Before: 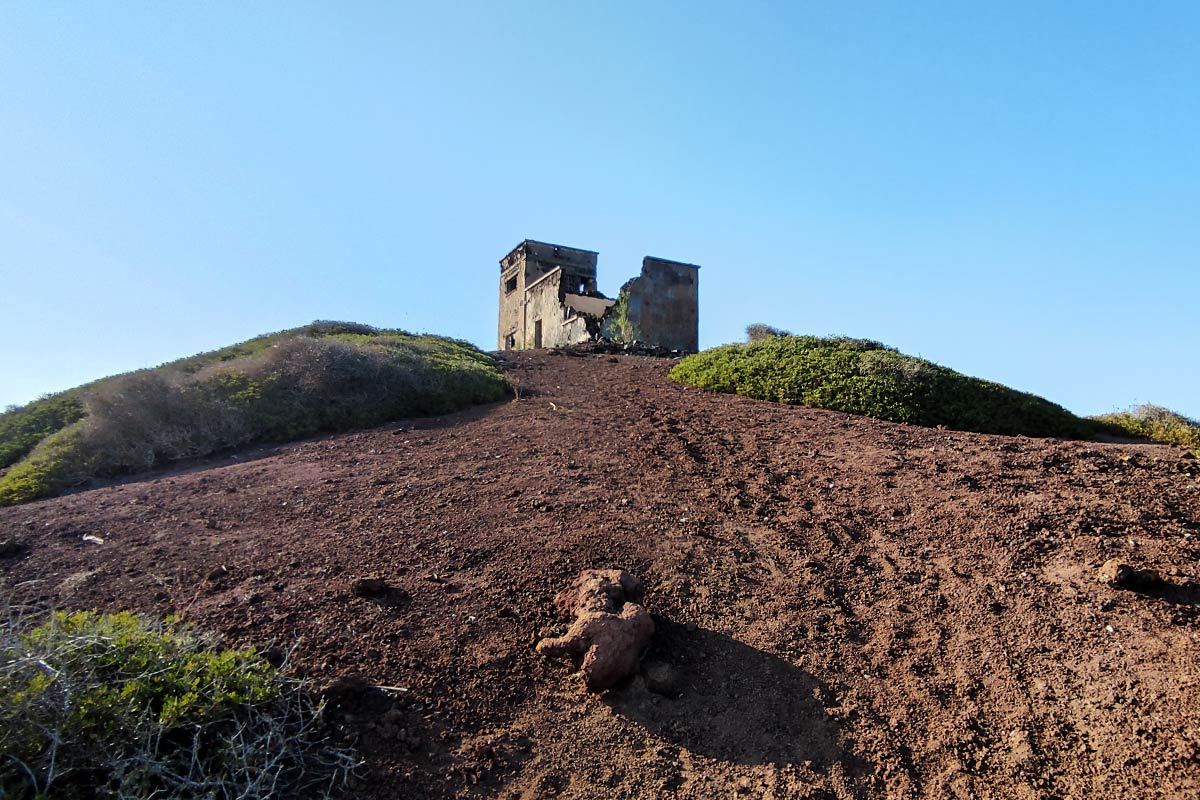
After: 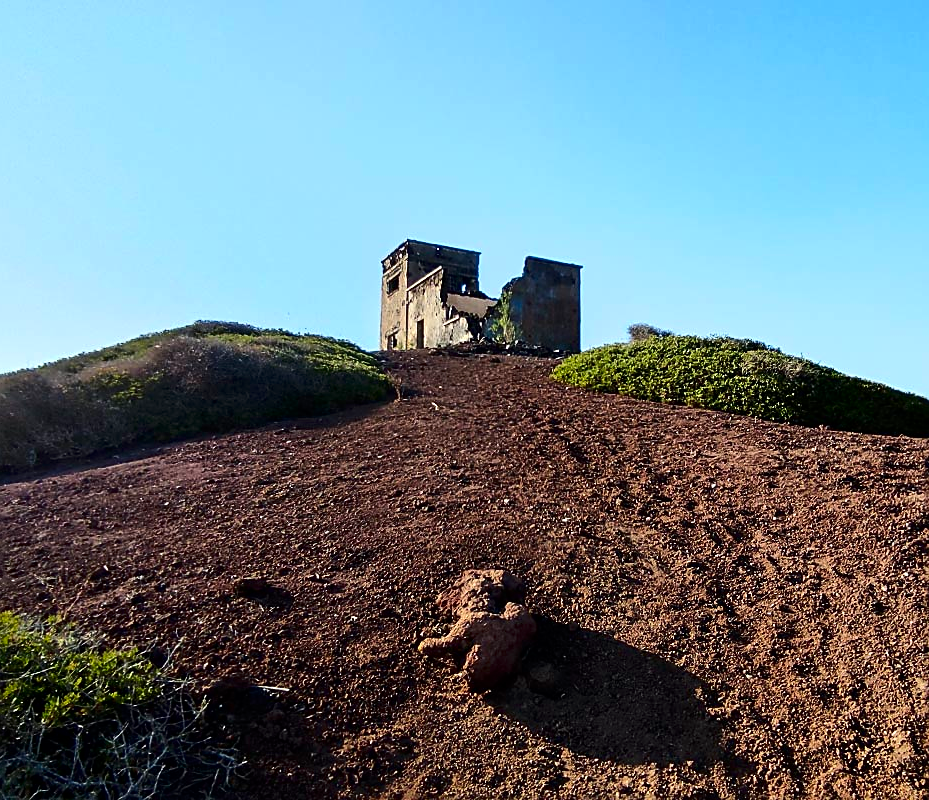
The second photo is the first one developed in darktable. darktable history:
crop: left 9.885%, right 12.673%
sharpen: on, module defaults
contrast brightness saturation: contrast 0.186, brightness -0.108, saturation 0.213
exposure: exposure 0.074 EV, compensate highlight preservation false
